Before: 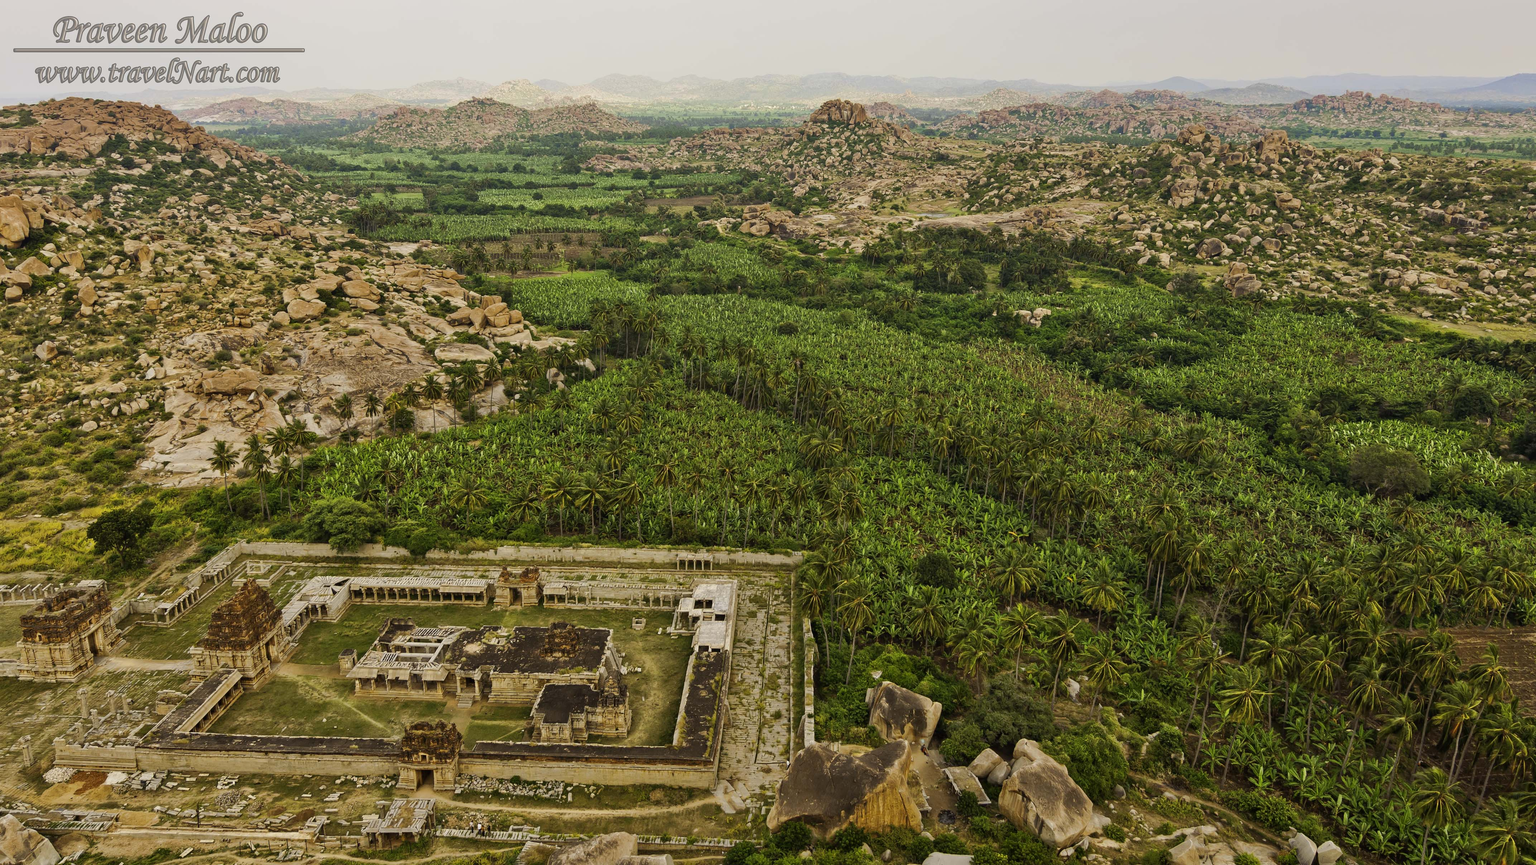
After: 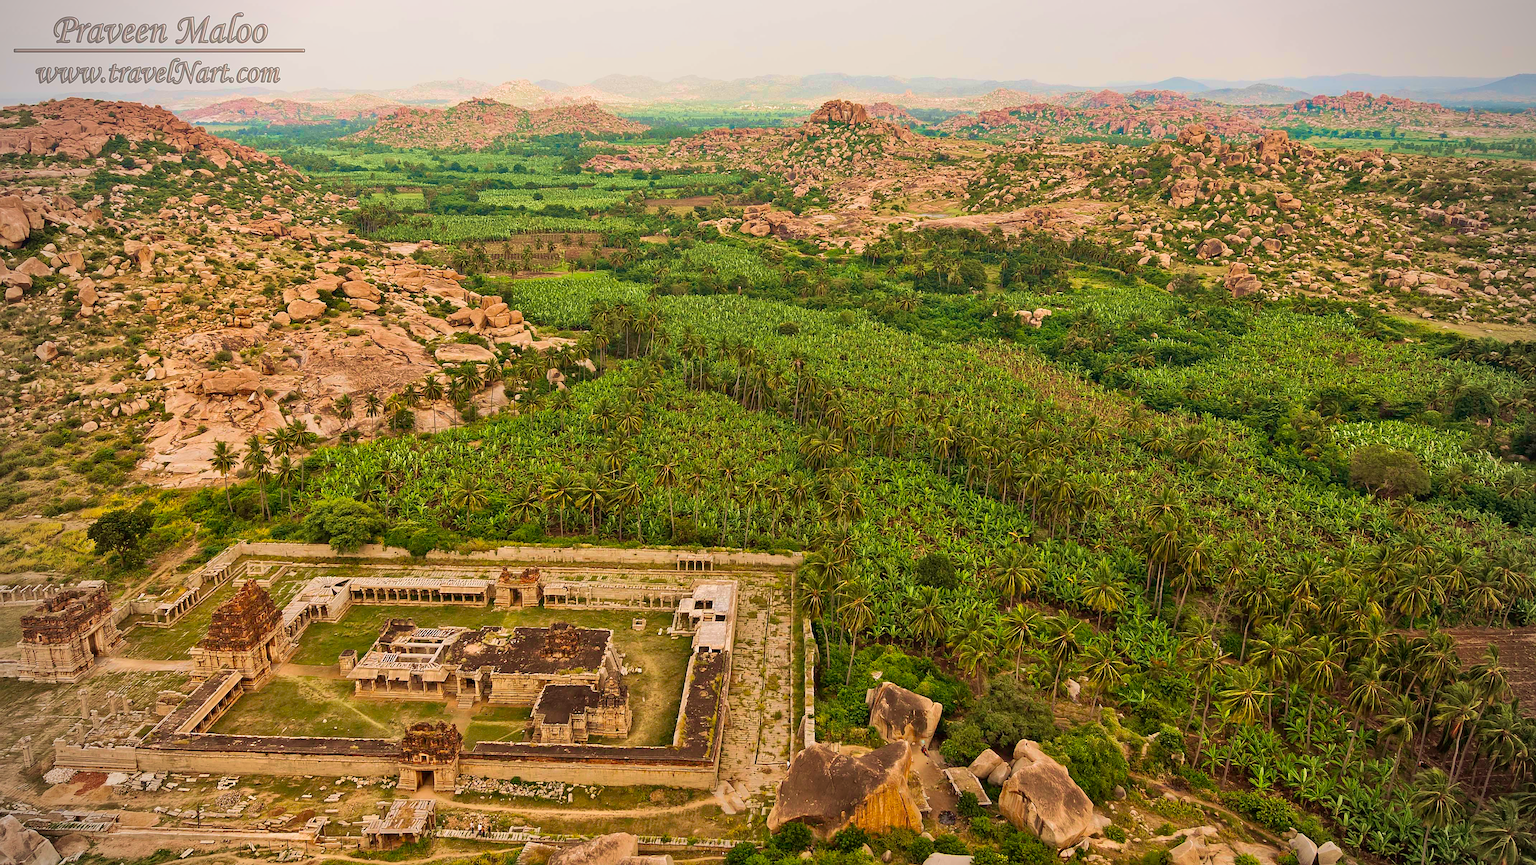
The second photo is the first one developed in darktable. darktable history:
vignetting: on, module defaults
velvia: strength 56.39%
sharpen: on, module defaults
